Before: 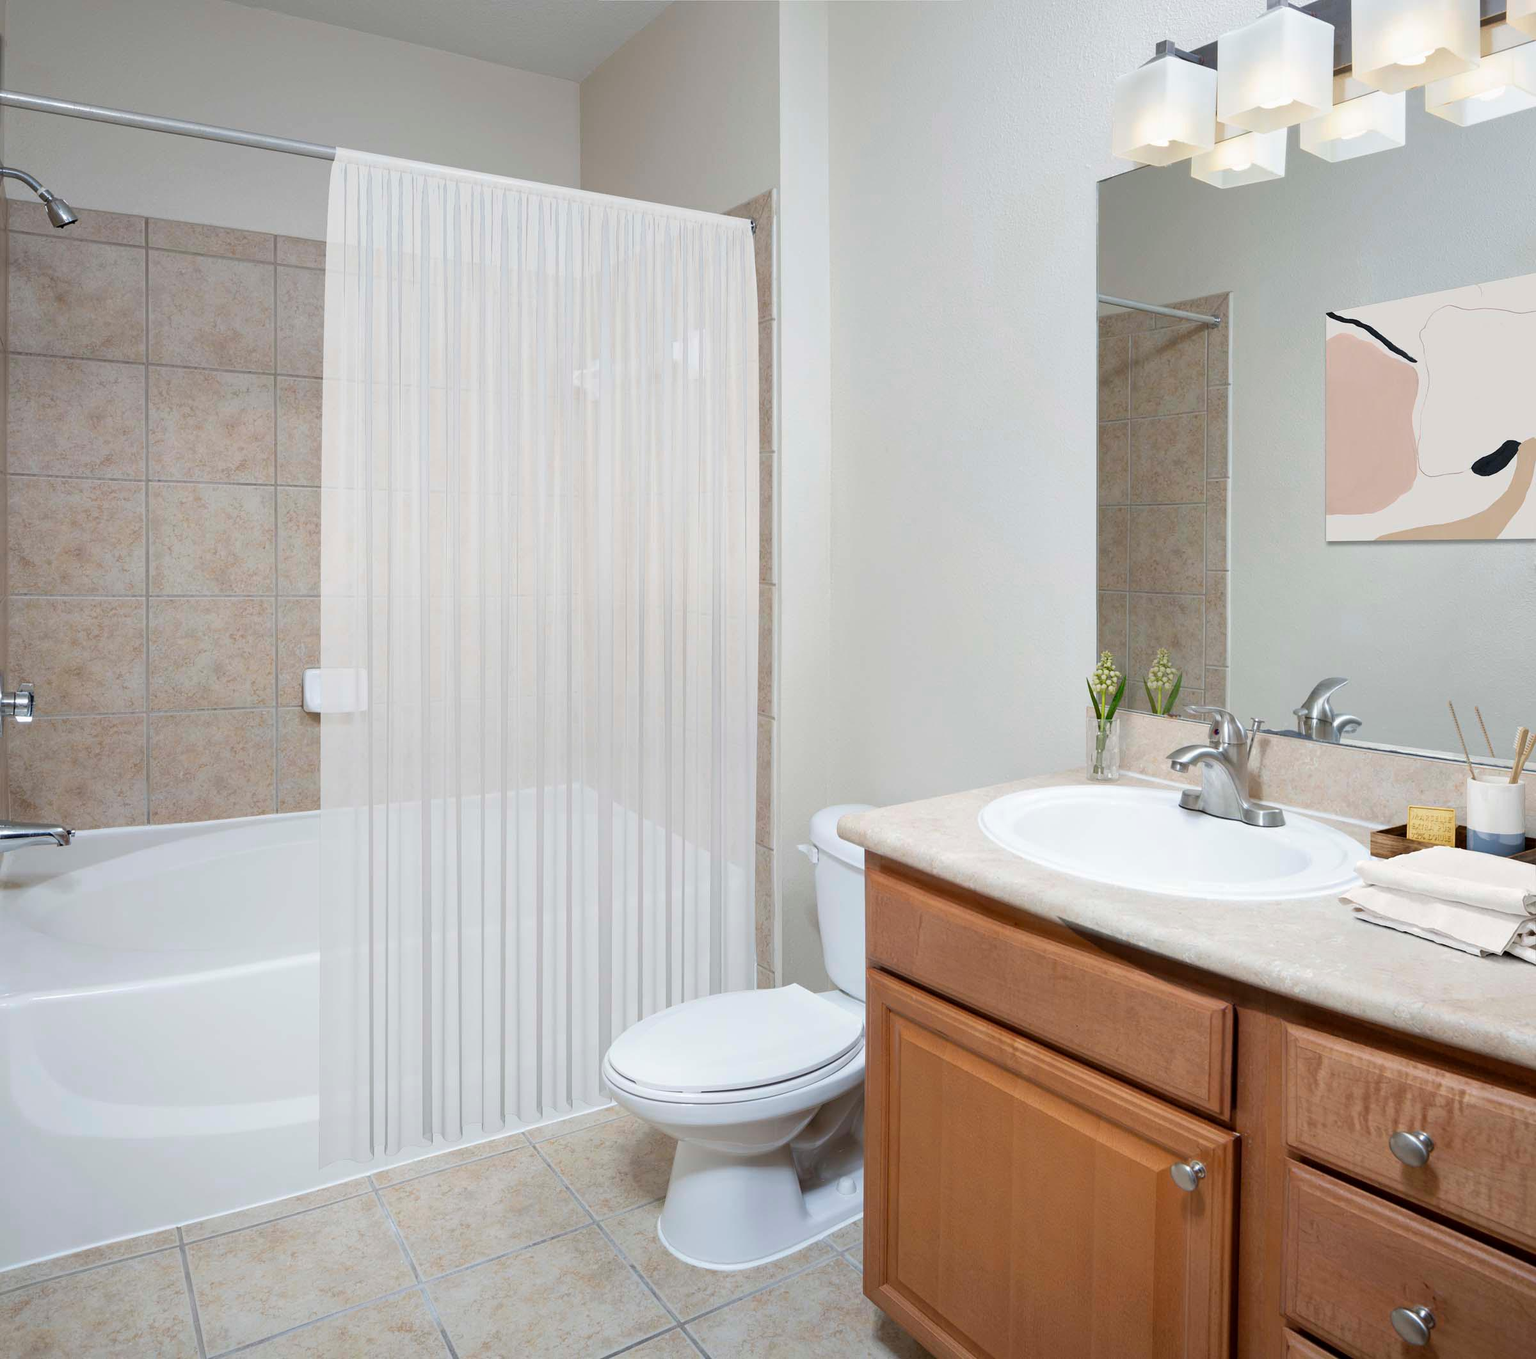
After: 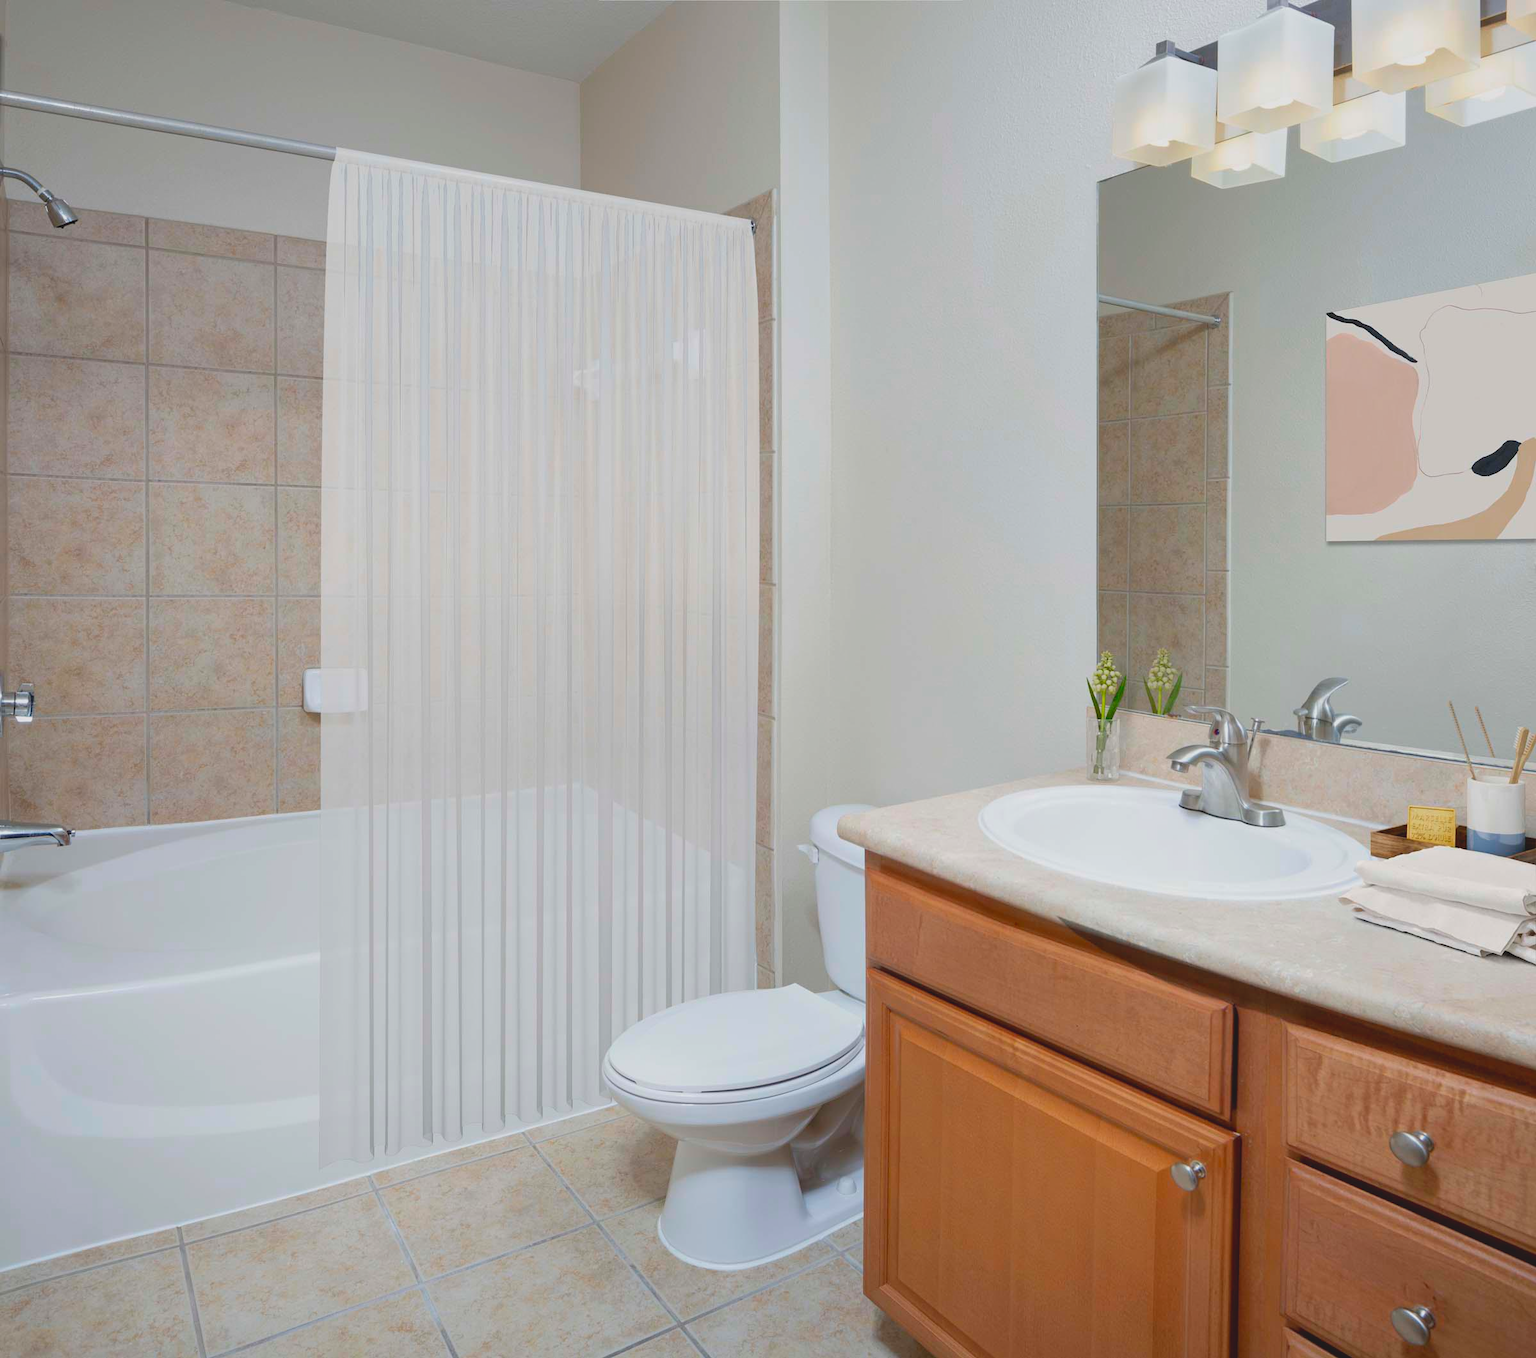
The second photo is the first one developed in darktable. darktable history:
contrast brightness saturation: contrast -0.19, saturation 0.187
exposure: compensate highlight preservation false
